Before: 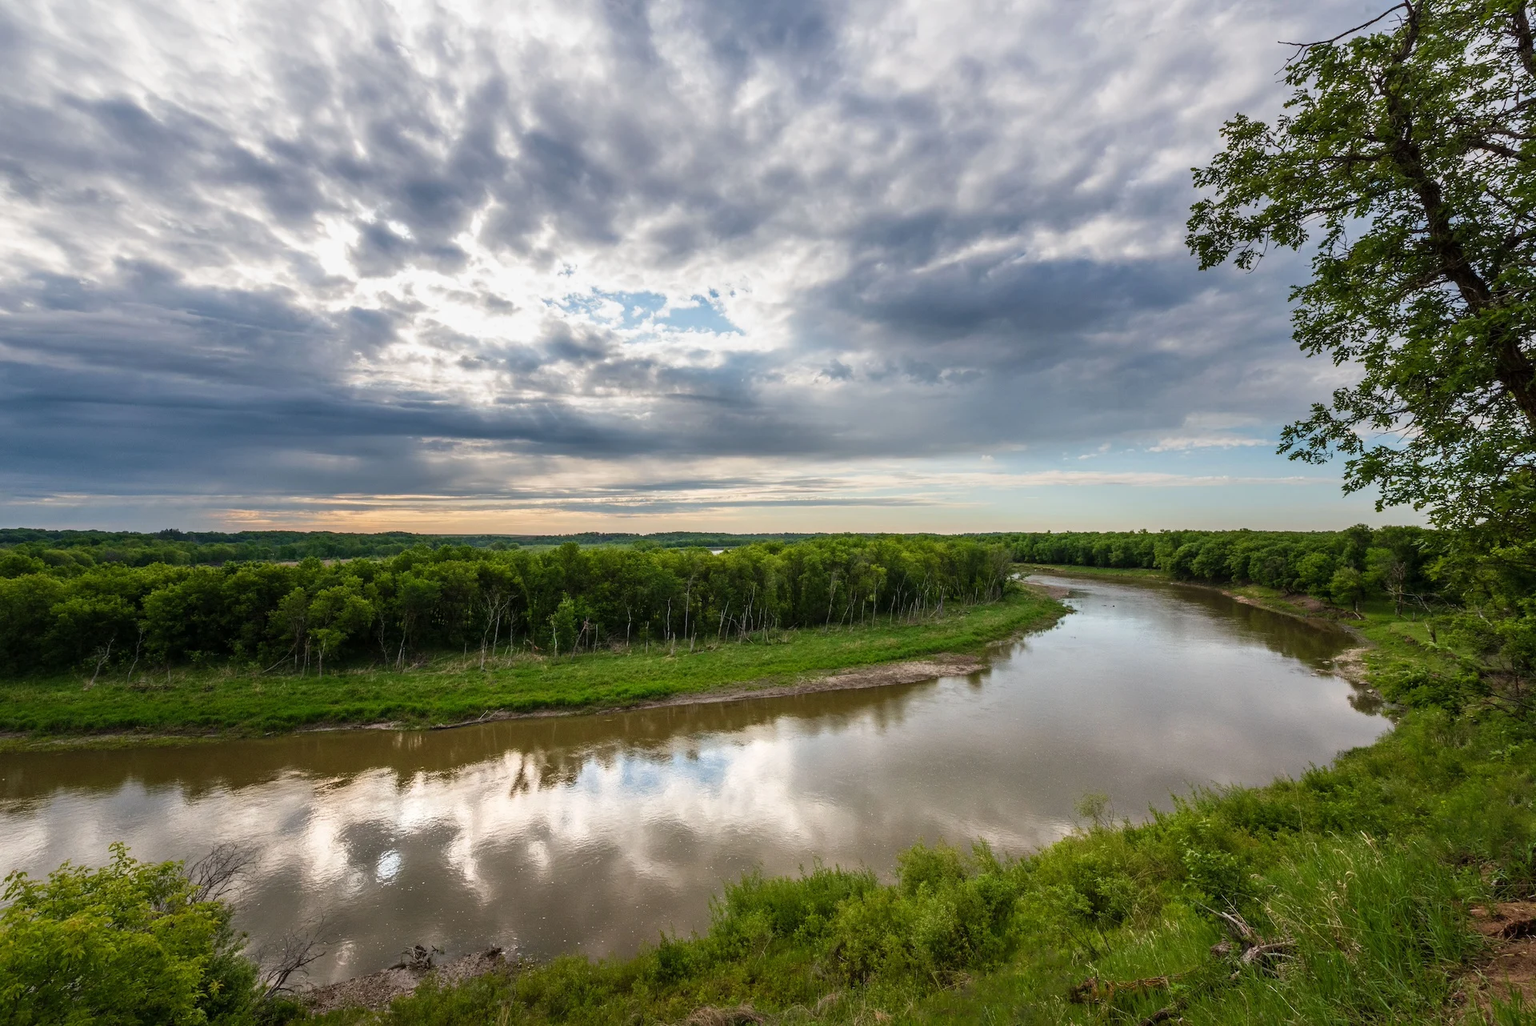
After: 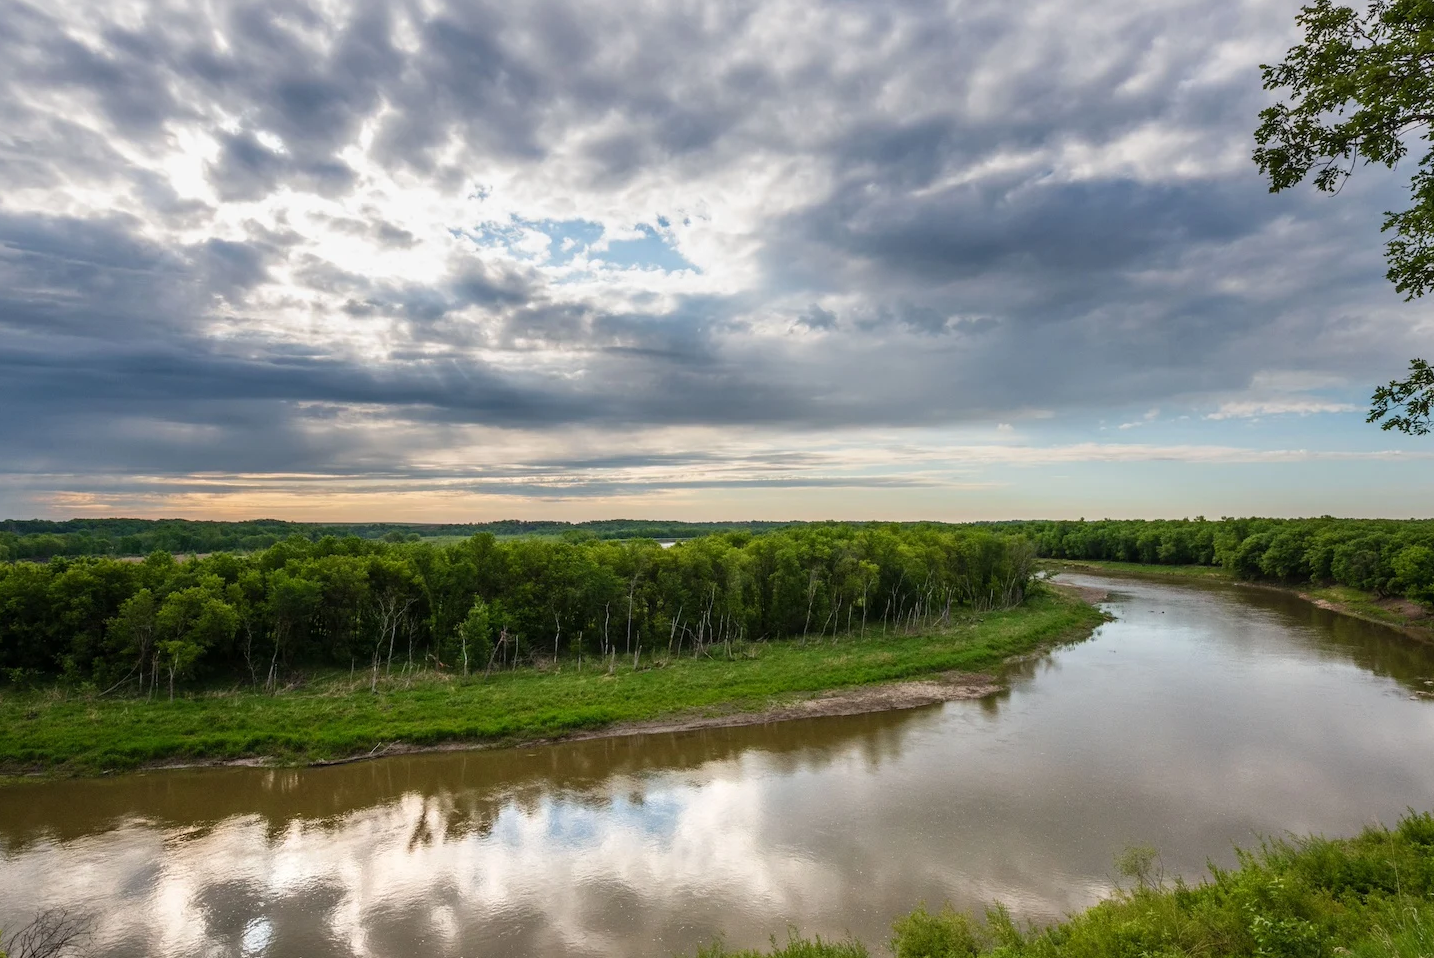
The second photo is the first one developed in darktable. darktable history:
crop and rotate: left 11.96%, top 11.369%, right 13.332%, bottom 13.845%
